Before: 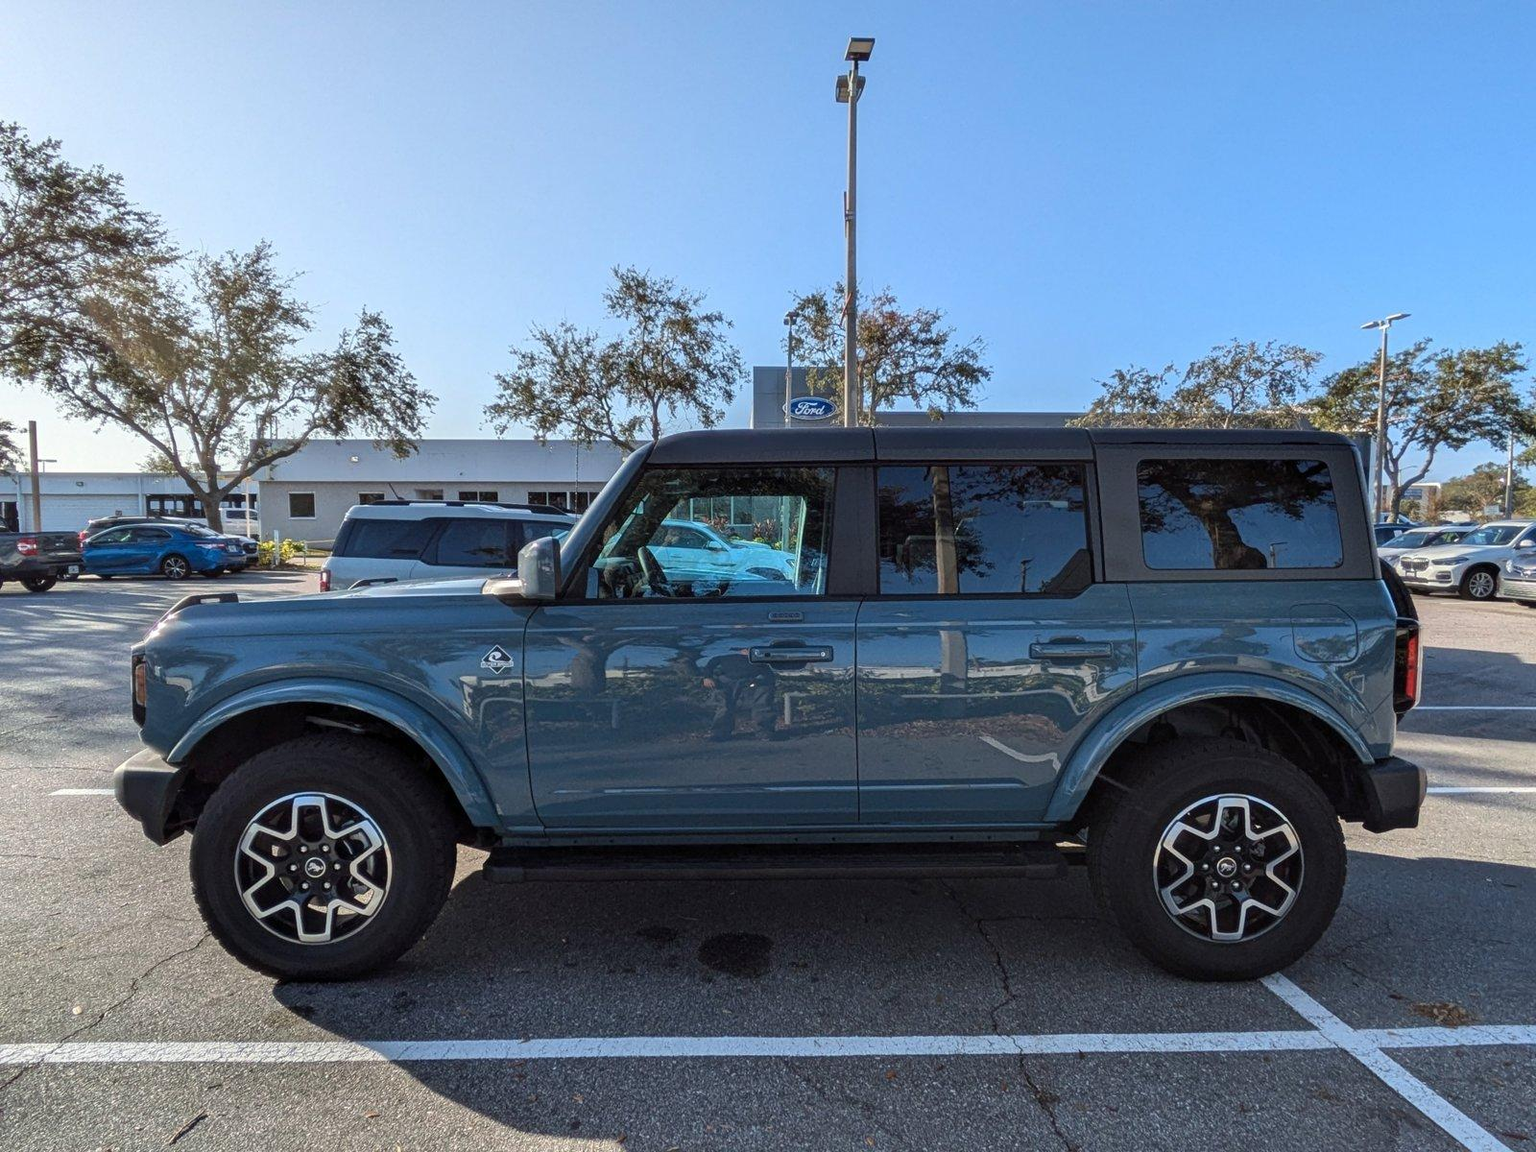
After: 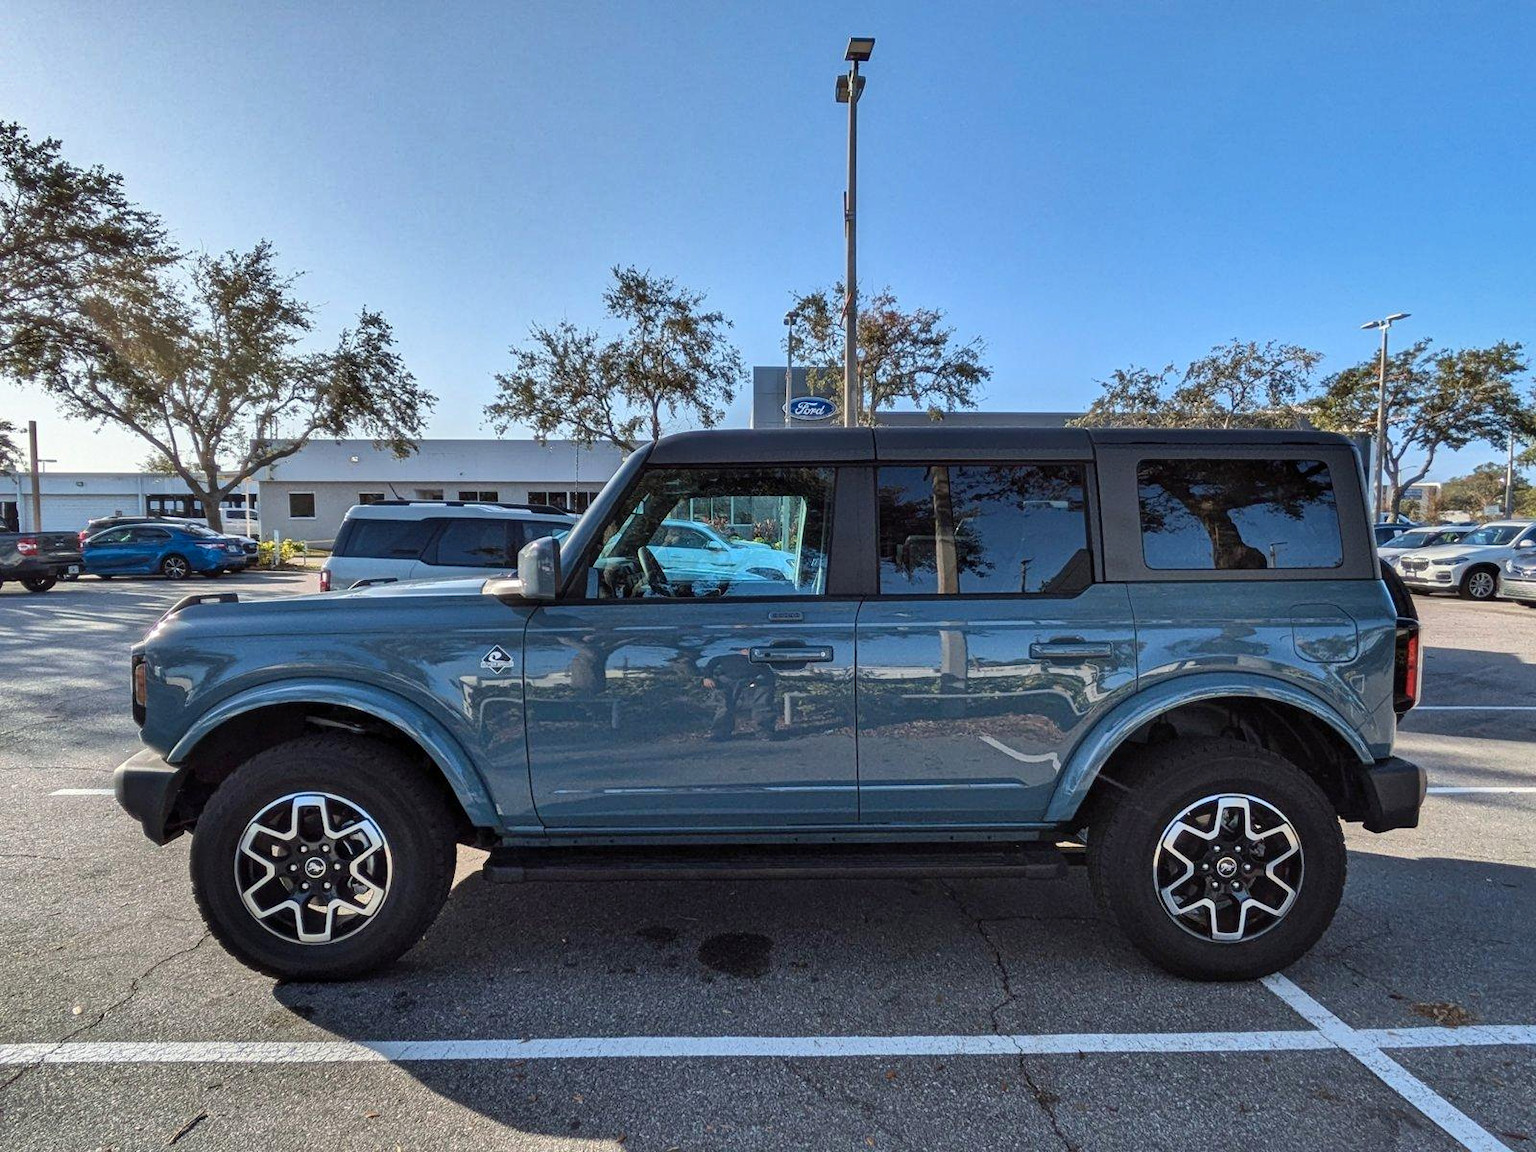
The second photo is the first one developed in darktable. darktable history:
contrast brightness saturation: contrast 0.077, saturation 0.019
shadows and highlights: radius 101.12, shadows 50.55, highlights -64.55, soften with gaussian
